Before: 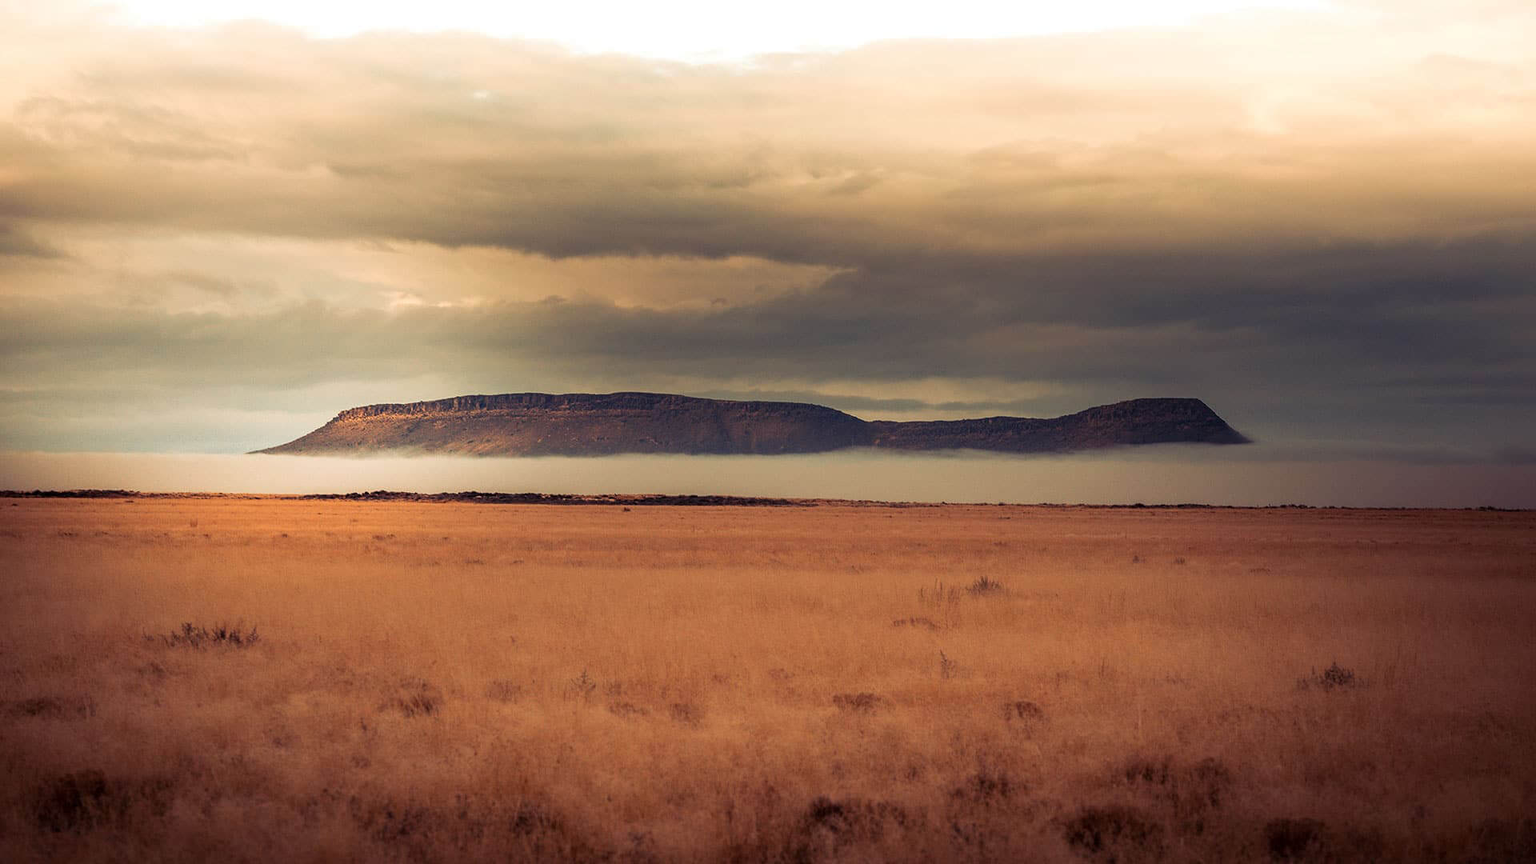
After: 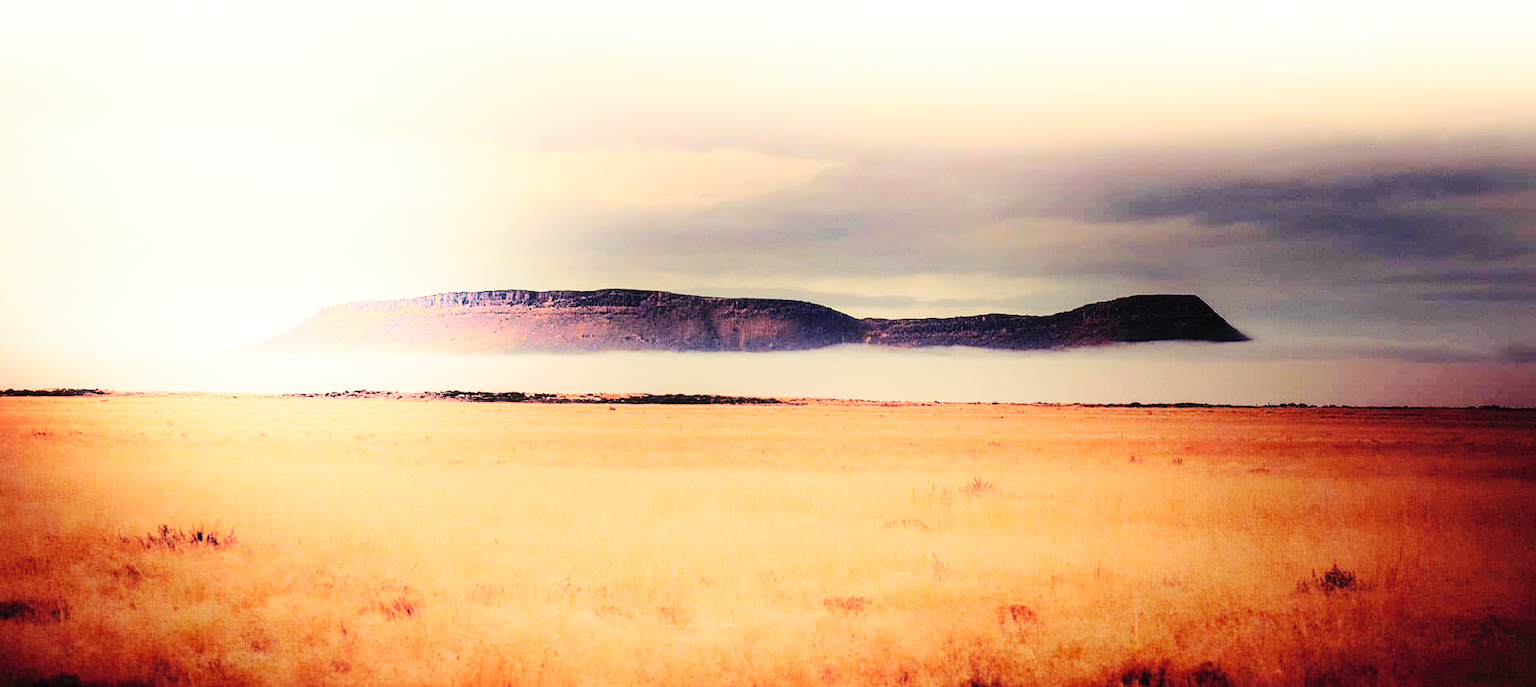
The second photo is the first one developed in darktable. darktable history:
crop and rotate: left 1.814%, top 12.818%, right 0.25%, bottom 9.225%
shadows and highlights: shadows -21.3, highlights 100, soften with gaussian
haze removal: strength -0.1, adaptive false
tone equalizer: on, module defaults
contrast brightness saturation: brightness 0.15
base curve: curves: ch0 [(0, 0) (0.036, 0.01) (0.123, 0.254) (0.258, 0.504) (0.507, 0.748) (1, 1)], preserve colors none
